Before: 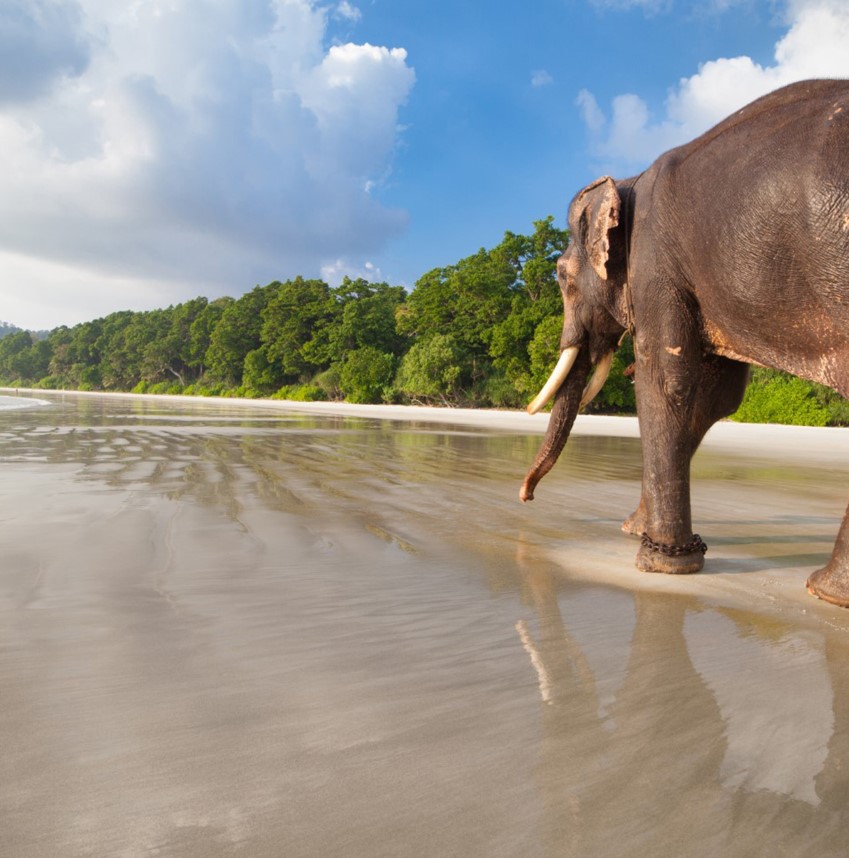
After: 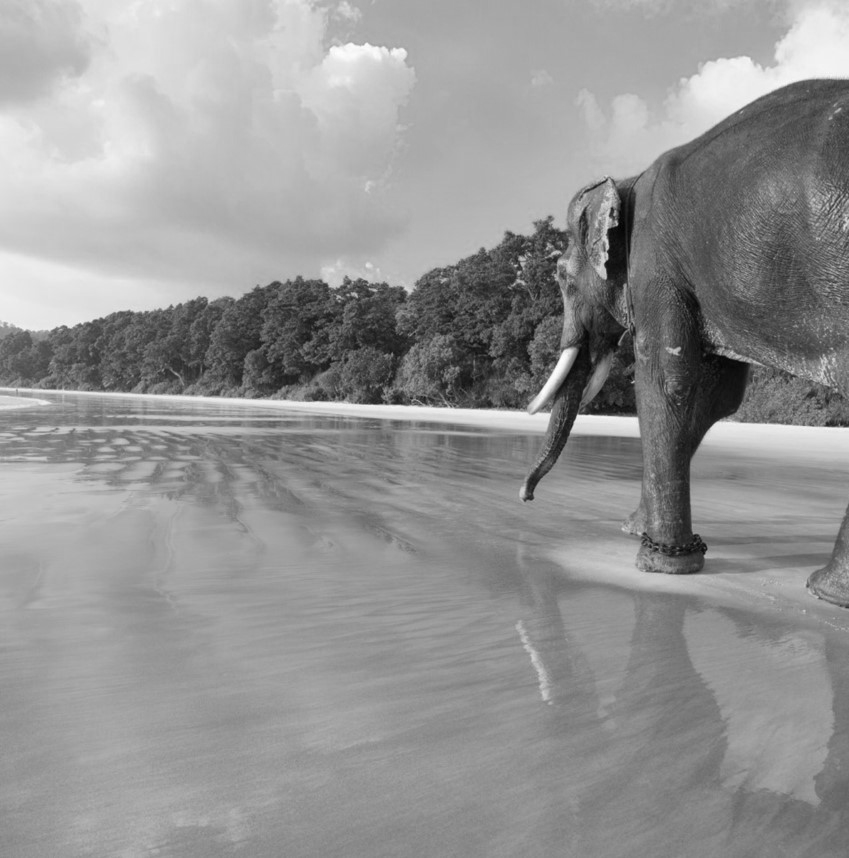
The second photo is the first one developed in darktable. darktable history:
color calibration: output gray [0.21, 0.42, 0.37, 0], x 0.37, y 0.377, temperature 4287.83 K
